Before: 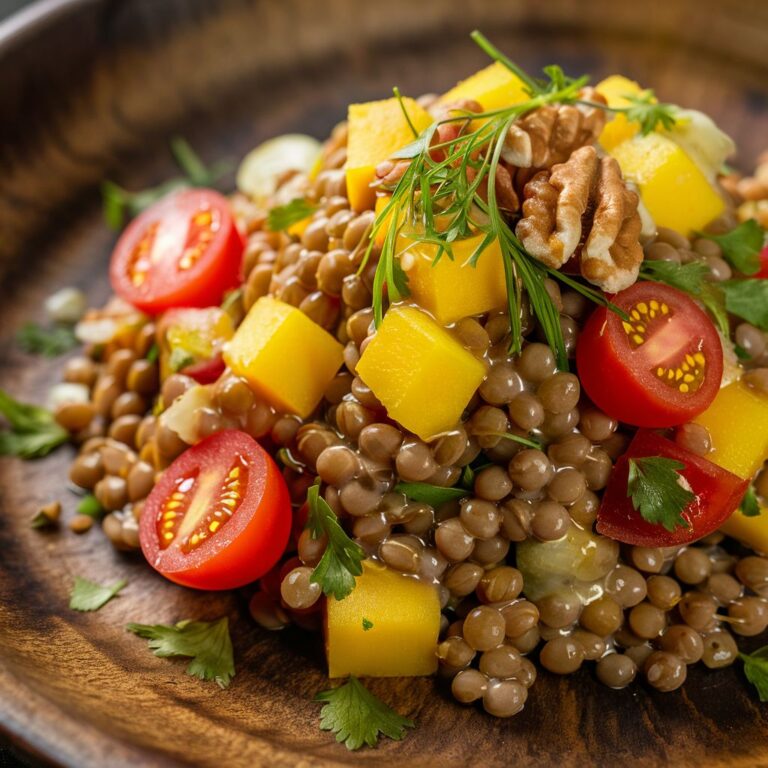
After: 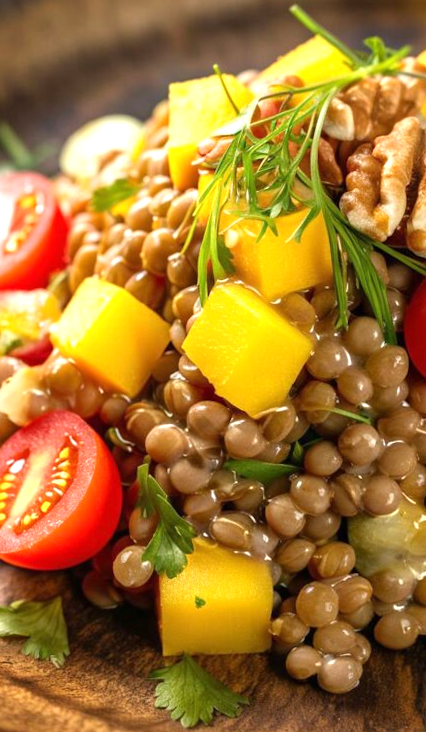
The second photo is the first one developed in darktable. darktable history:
rotate and perspective: rotation -1.32°, lens shift (horizontal) -0.031, crop left 0.015, crop right 0.985, crop top 0.047, crop bottom 0.982
exposure: black level correction 0, exposure 0.7 EV, compensate exposure bias true, compensate highlight preservation false
crop: left 21.674%, right 22.086%
